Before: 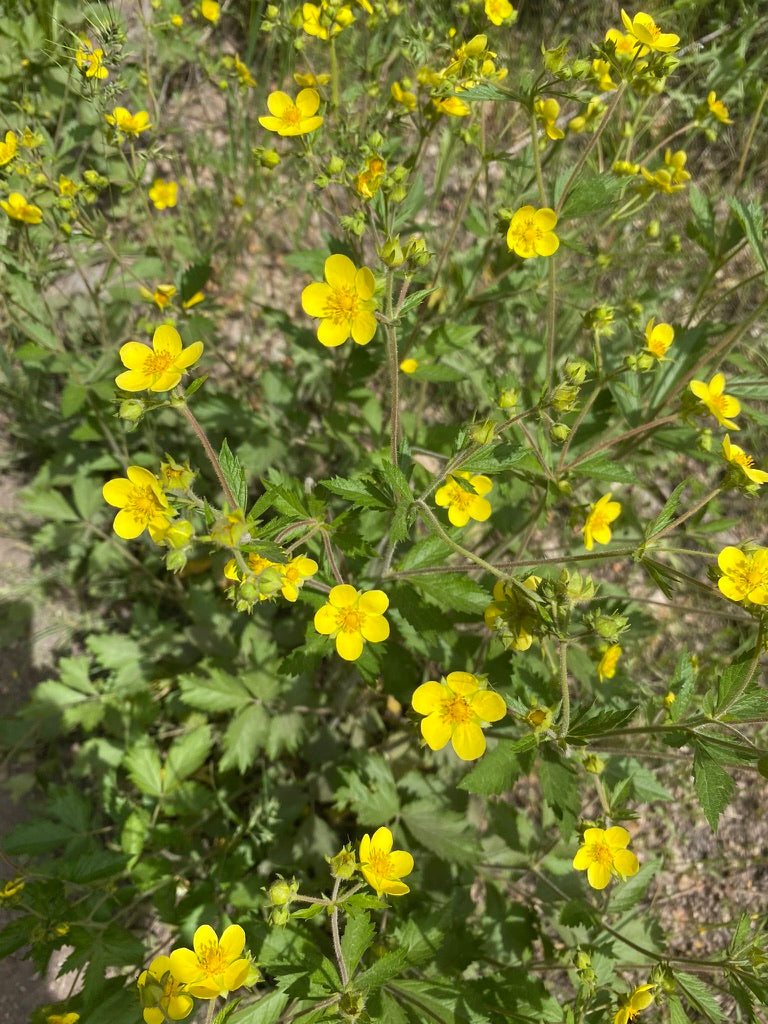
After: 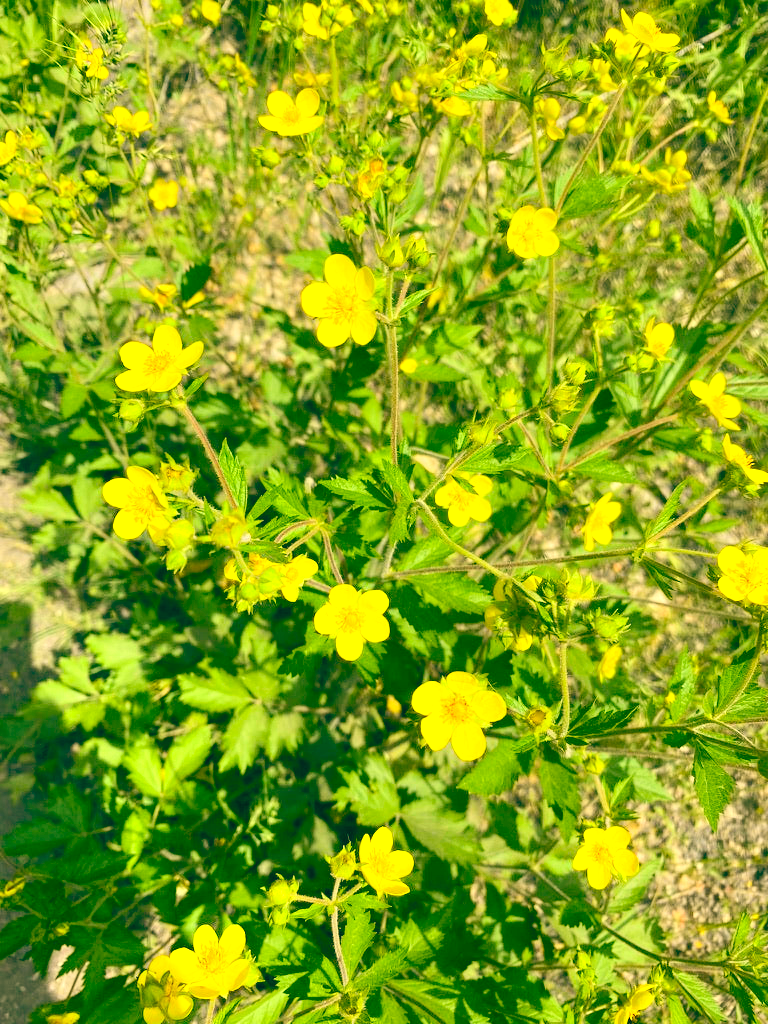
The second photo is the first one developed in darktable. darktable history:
tone curve: curves: ch0 [(0, 0.023) (0.103, 0.087) (0.295, 0.297) (0.445, 0.531) (0.553, 0.665) (0.735, 0.843) (0.994, 1)]; ch1 [(0, 0) (0.414, 0.395) (0.447, 0.447) (0.485, 0.495) (0.512, 0.523) (0.542, 0.581) (0.581, 0.632) (0.646, 0.715) (1, 1)]; ch2 [(0, 0) (0.369, 0.388) (0.449, 0.431) (0.478, 0.471) (0.516, 0.517) (0.579, 0.624) (0.674, 0.775) (1, 1)], color space Lab, independent channels, preserve colors none
color balance: lift [1.005, 0.99, 1.007, 1.01], gamma [1, 1.034, 1.032, 0.966], gain [0.873, 1.055, 1.067, 0.933]
sharpen: radius 2.883, amount 0.868, threshold 47.523
levels: black 3.83%, white 90.64%, levels [0.044, 0.416, 0.908]
rotate and perspective: crop left 0, crop top 0
